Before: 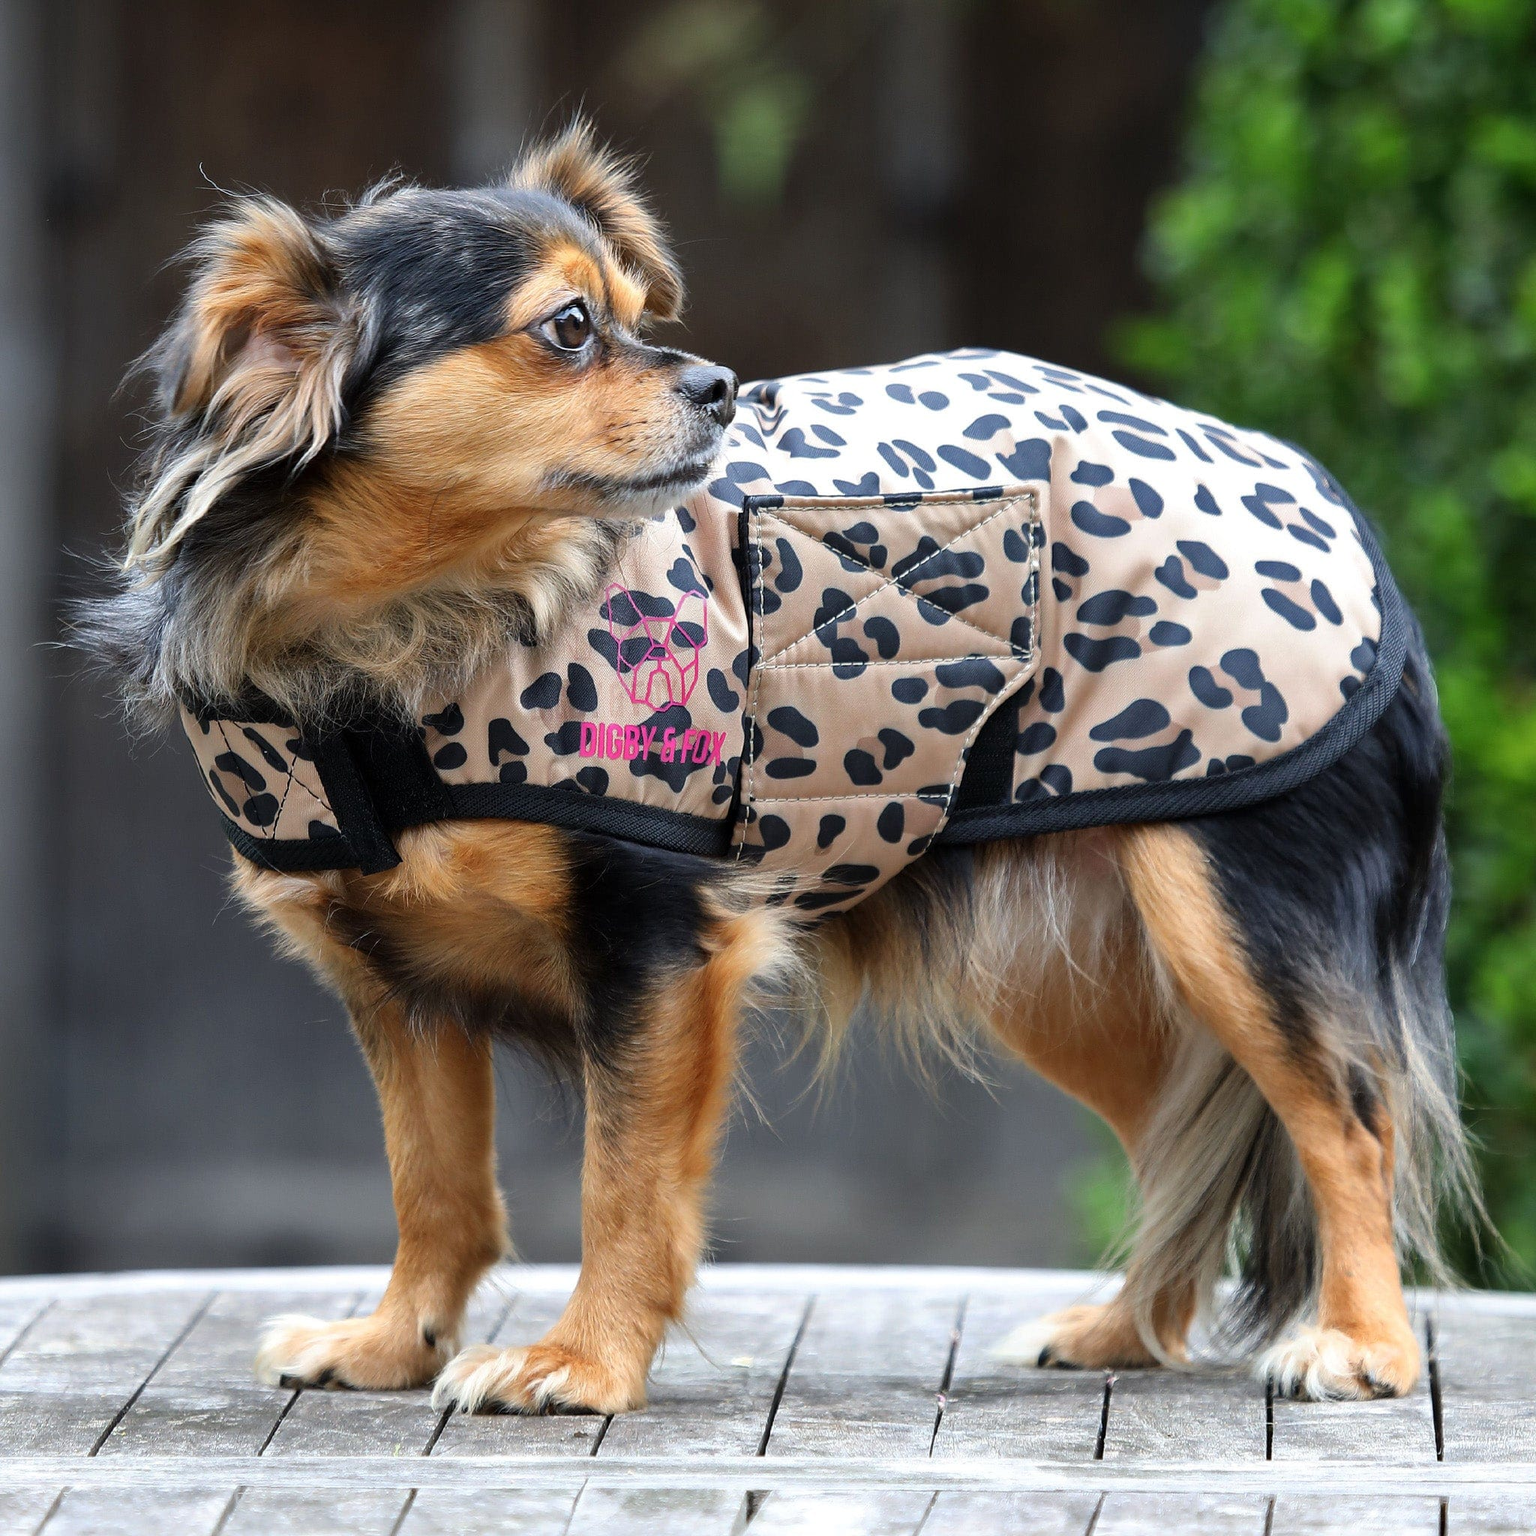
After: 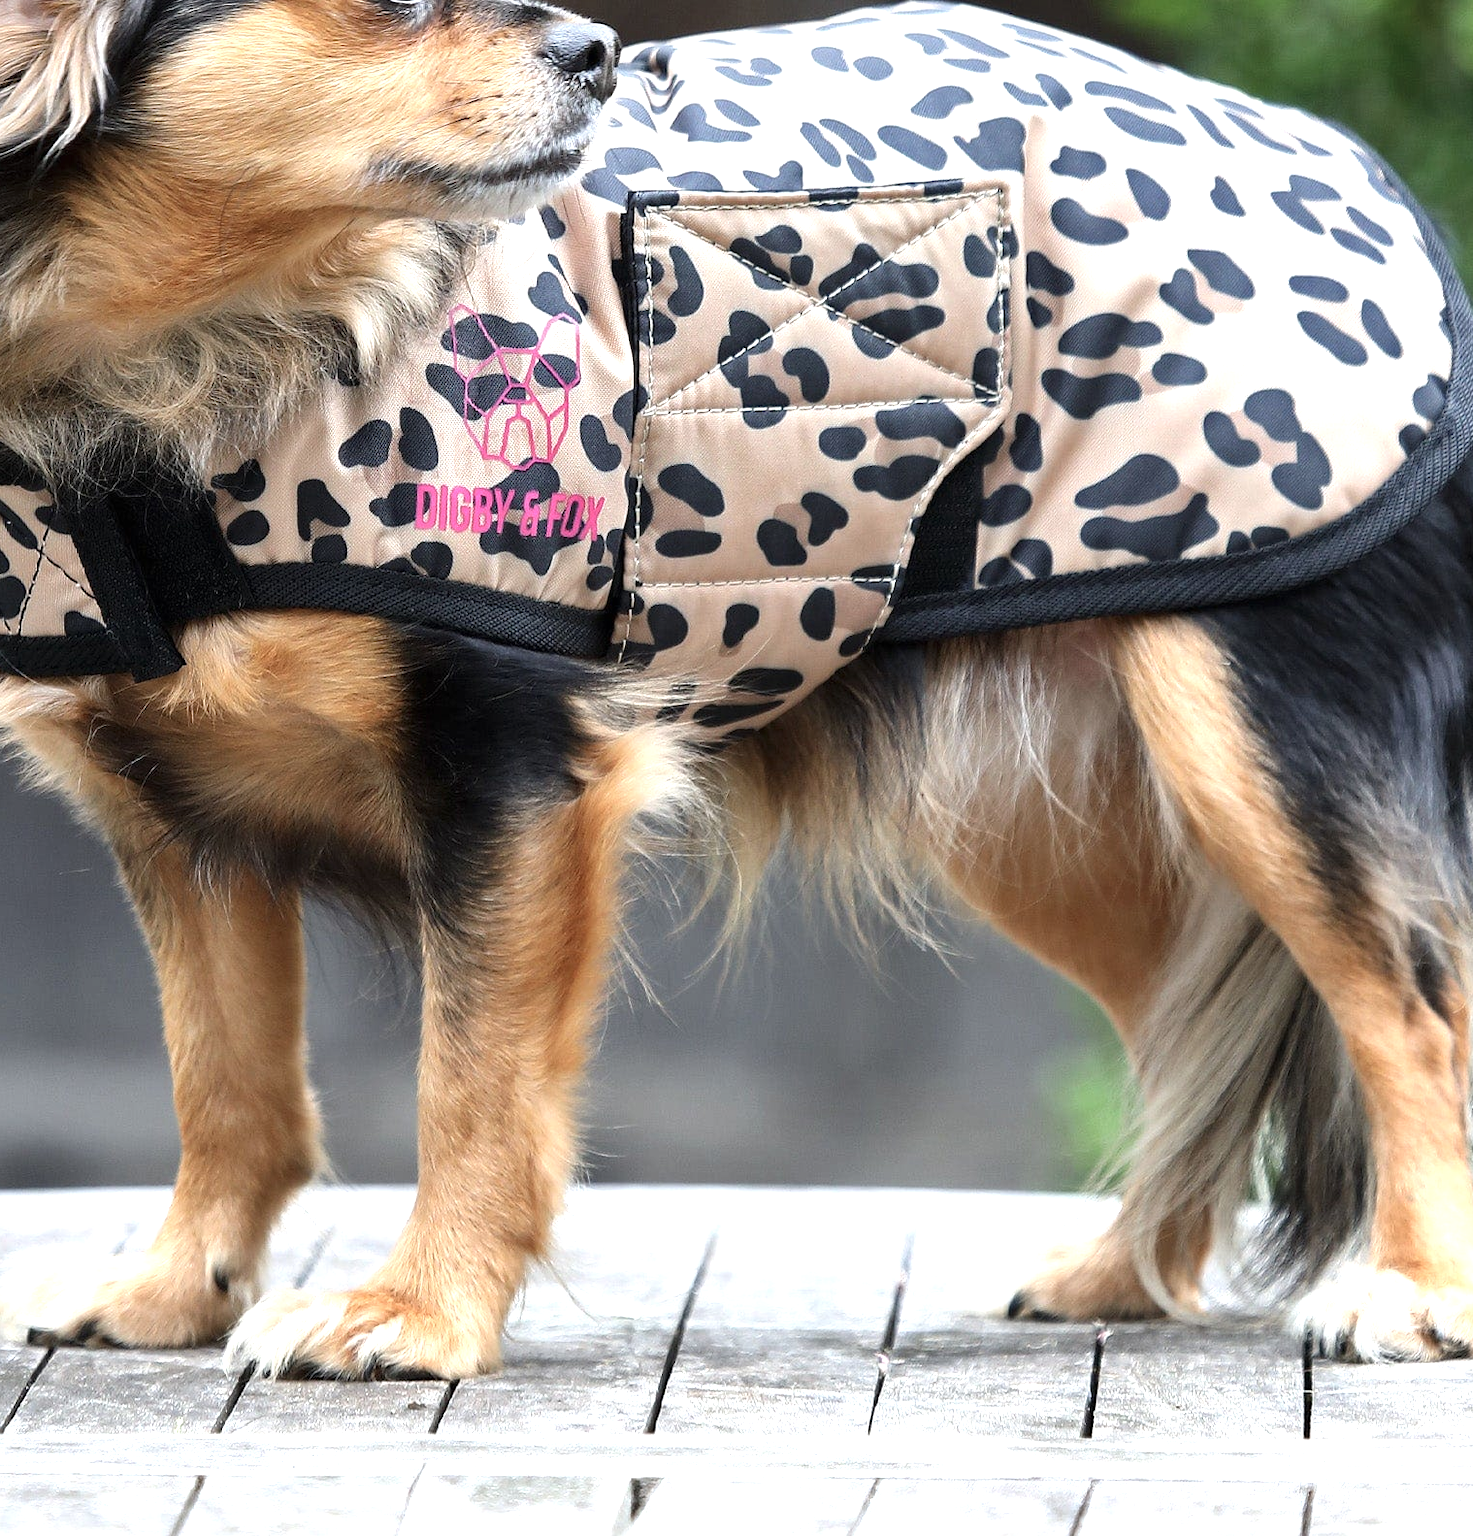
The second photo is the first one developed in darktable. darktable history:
crop: left 16.874%, top 22.667%, right 8.939%
exposure: black level correction 0, exposure 0.691 EV, compensate highlight preservation false
contrast brightness saturation: contrast 0.059, brightness -0.011, saturation -0.221
